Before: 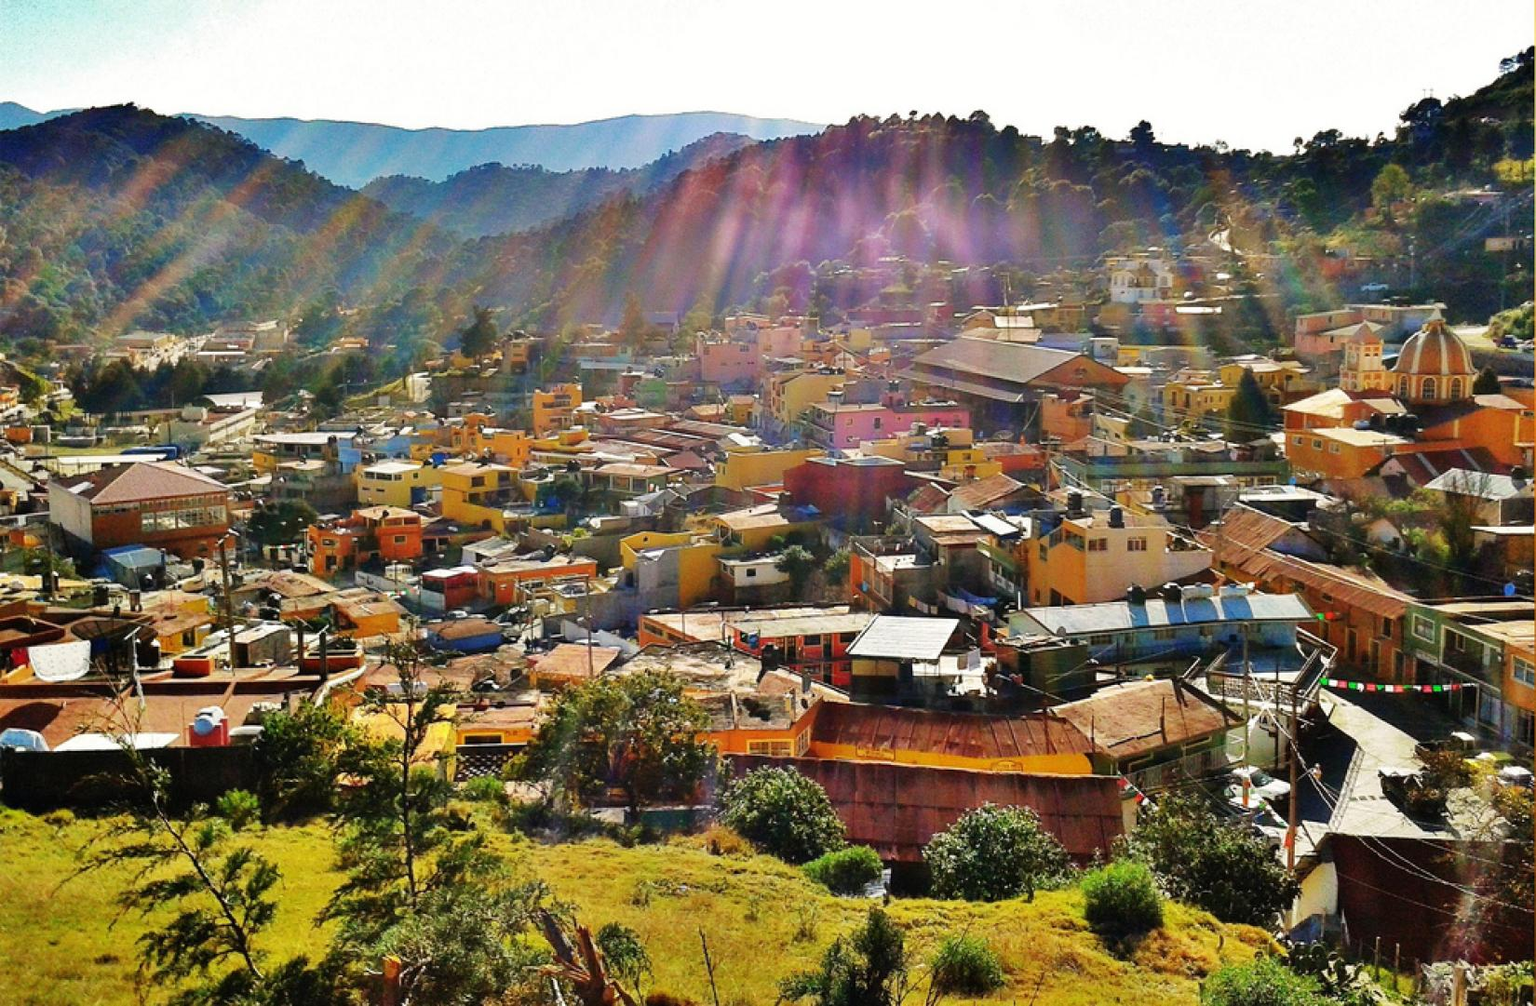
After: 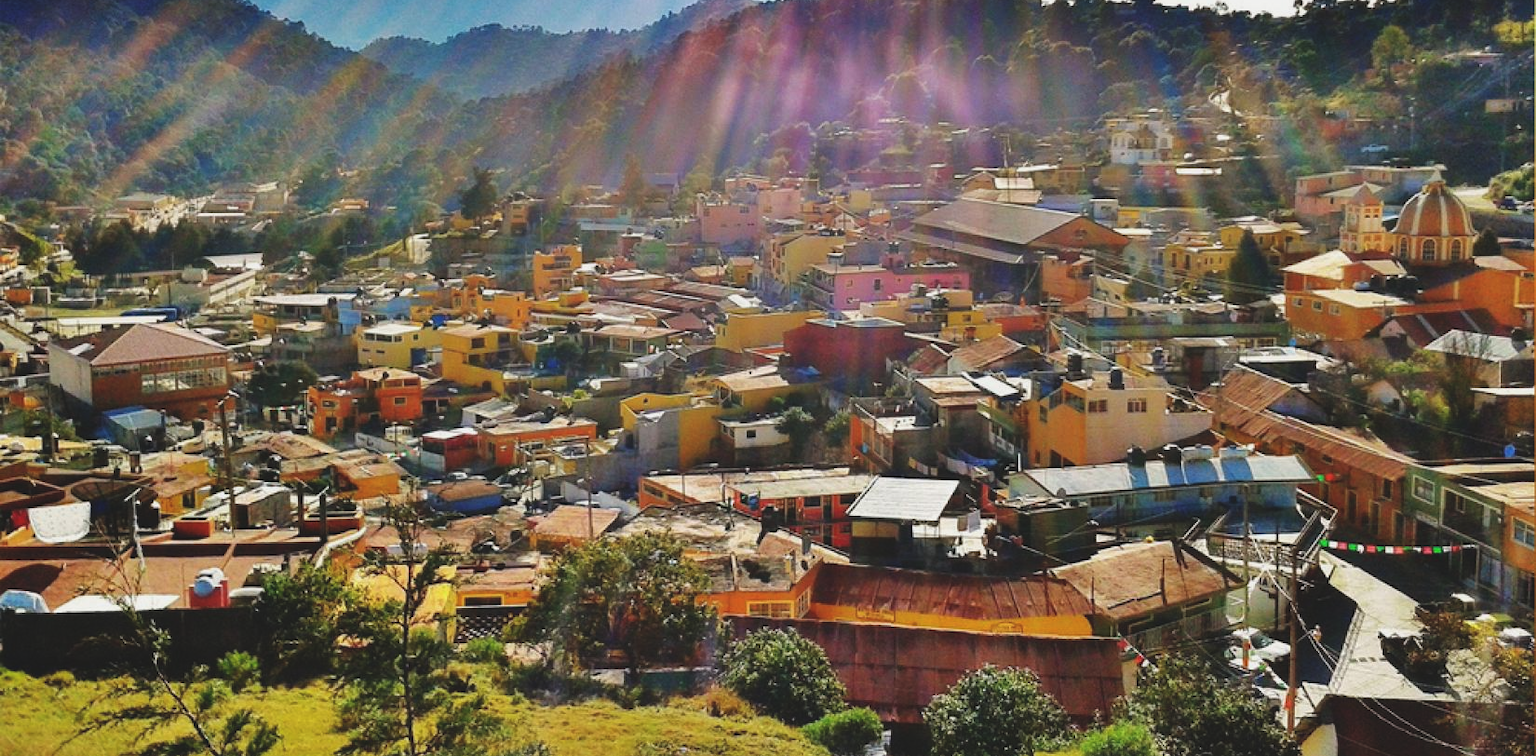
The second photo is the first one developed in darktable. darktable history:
crop: top 13.855%, bottom 10.886%
exposure: black level correction -0.013, exposure -0.195 EV, compensate highlight preservation false
